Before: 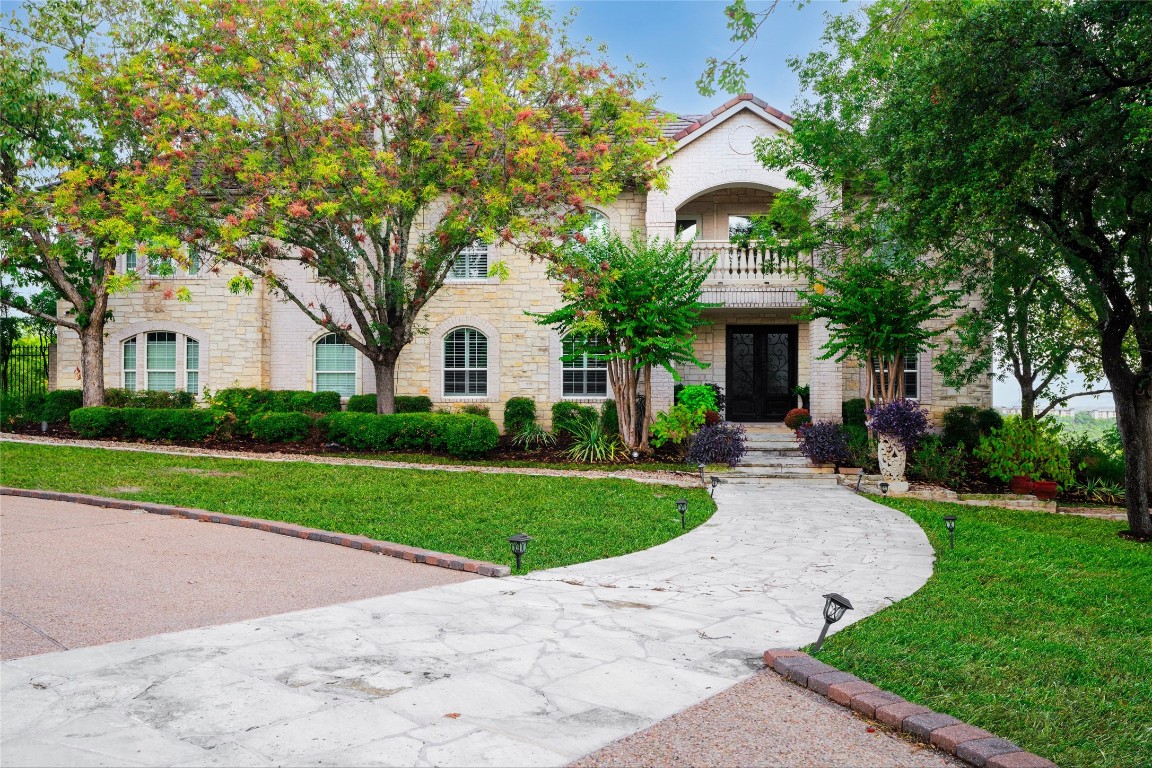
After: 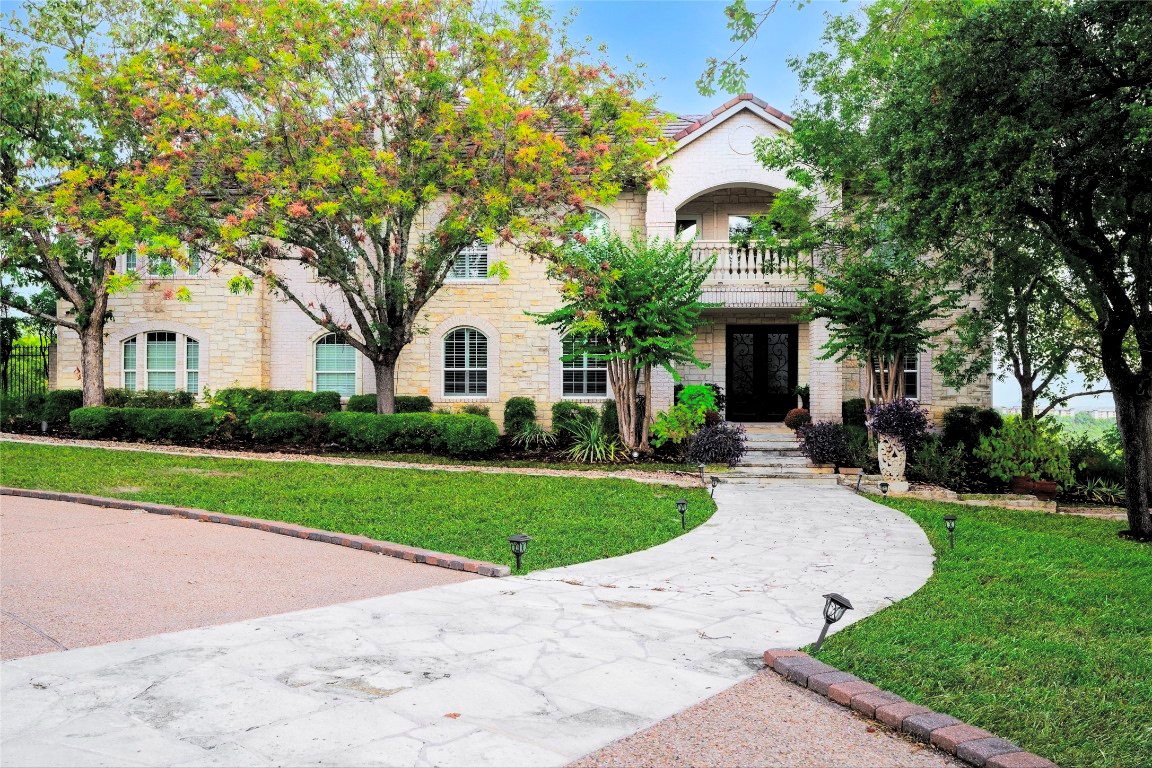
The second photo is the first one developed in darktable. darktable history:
global tonemap: drago (0.7, 100)
levels: levels [0.044, 0.475, 0.791]
